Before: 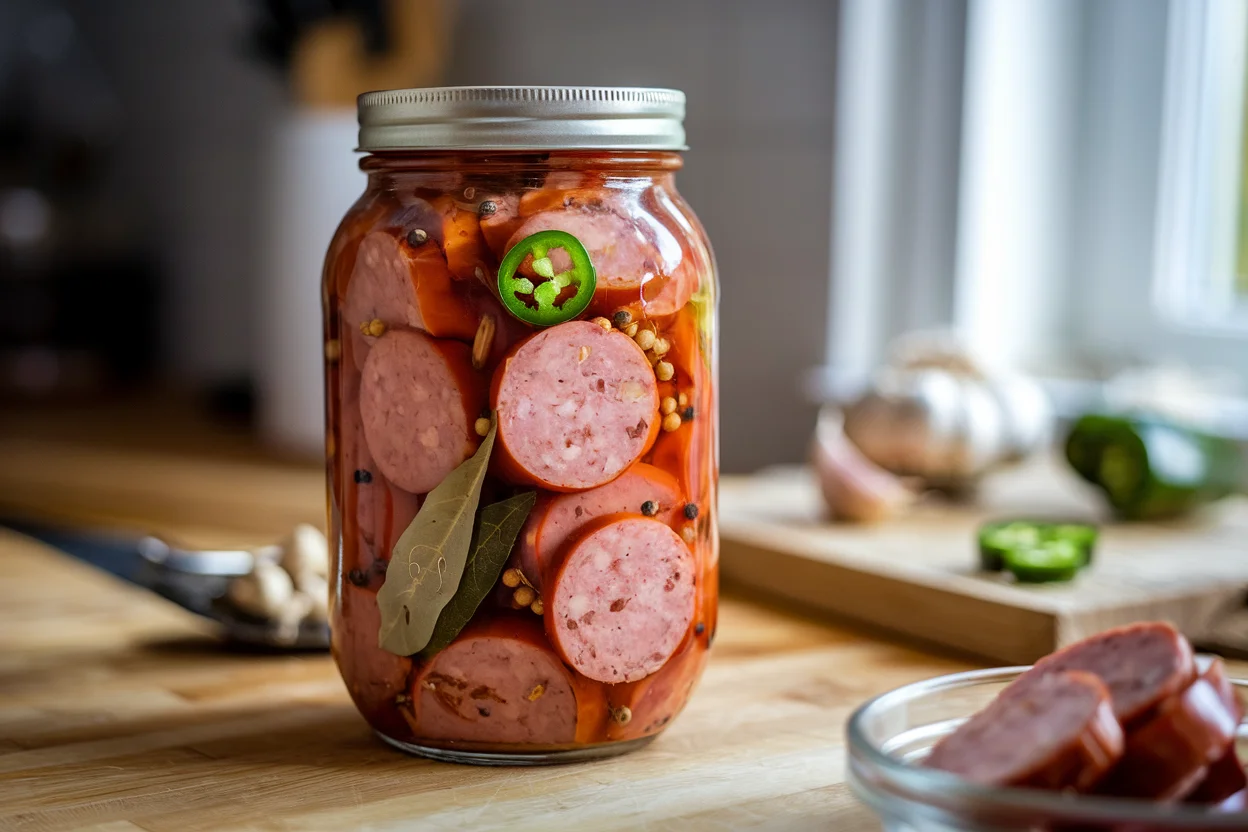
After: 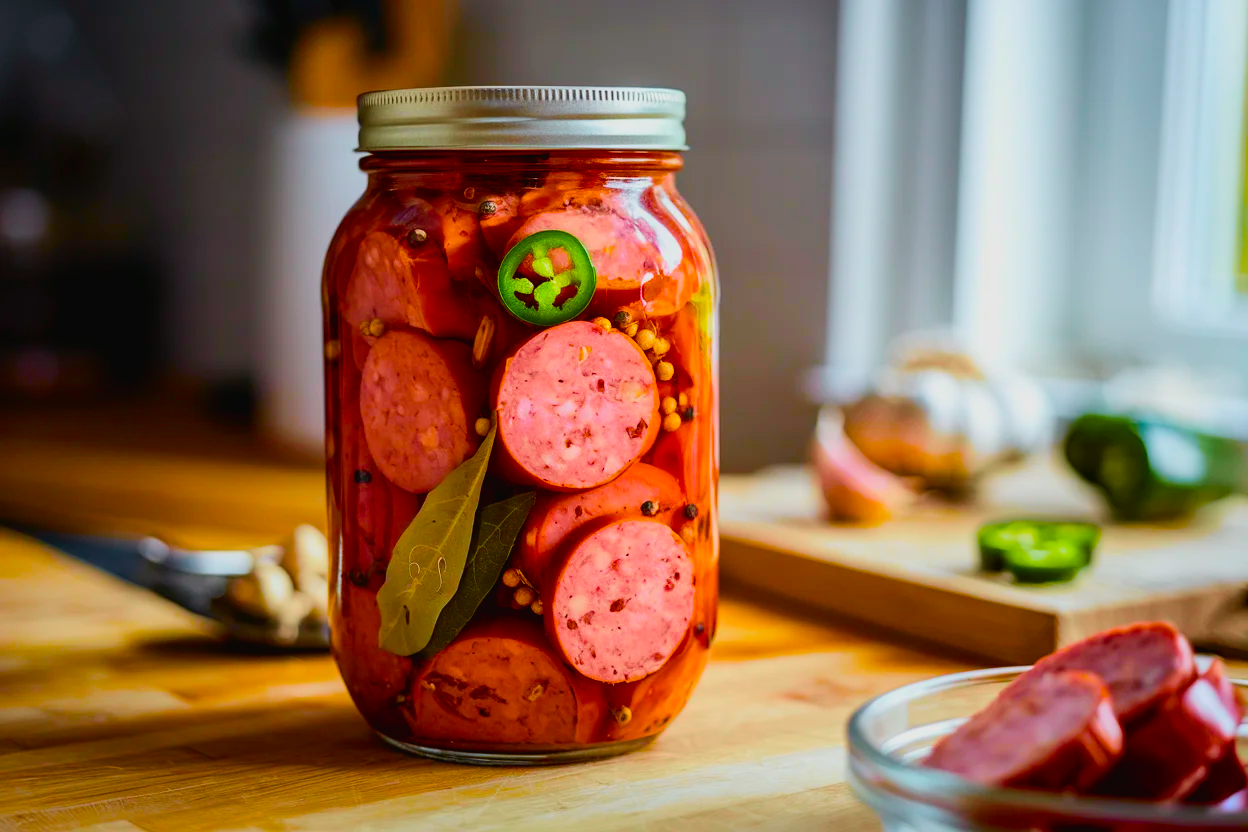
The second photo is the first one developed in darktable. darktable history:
tone curve: curves: ch0 [(0, 0.018) (0.036, 0.038) (0.15, 0.131) (0.27, 0.247) (0.545, 0.561) (0.761, 0.761) (1, 0.919)]; ch1 [(0, 0) (0.179, 0.173) (0.322, 0.32) (0.429, 0.431) (0.502, 0.5) (0.519, 0.522) (0.562, 0.588) (0.625, 0.67) (0.711, 0.745) (1, 1)]; ch2 [(0, 0) (0.29, 0.295) (0.404, 0.436) (0.497, 0.499) (0.521, 0.523) (0.561, 0.605) (0.657, 0.655) (0.712, 0.764) (1, 1)], color space Lab, independent channels, preserve colors none
color balance rgb: linear chroma grading › global chroma 23.15%, perceptual saturation grading › global saturation 28.7%, perceptual saturation grading › mid-tones 12.04%, perceptual saturation grading › shadows 10.19%, global vibrance 22.22%
